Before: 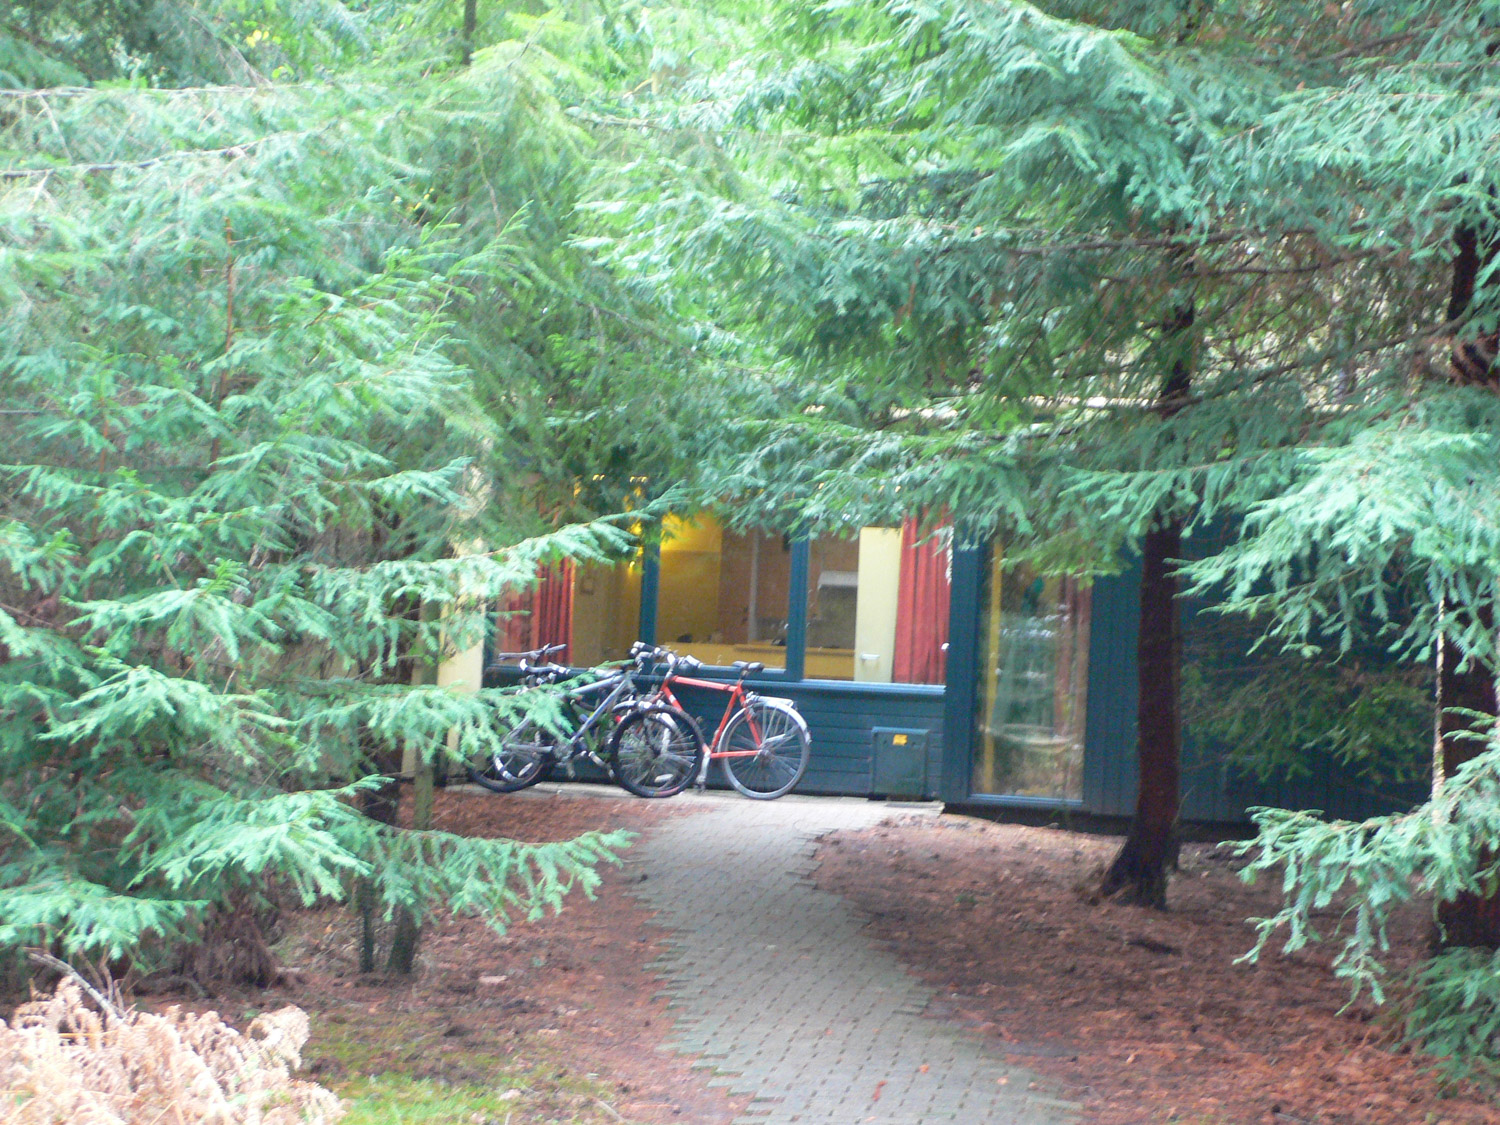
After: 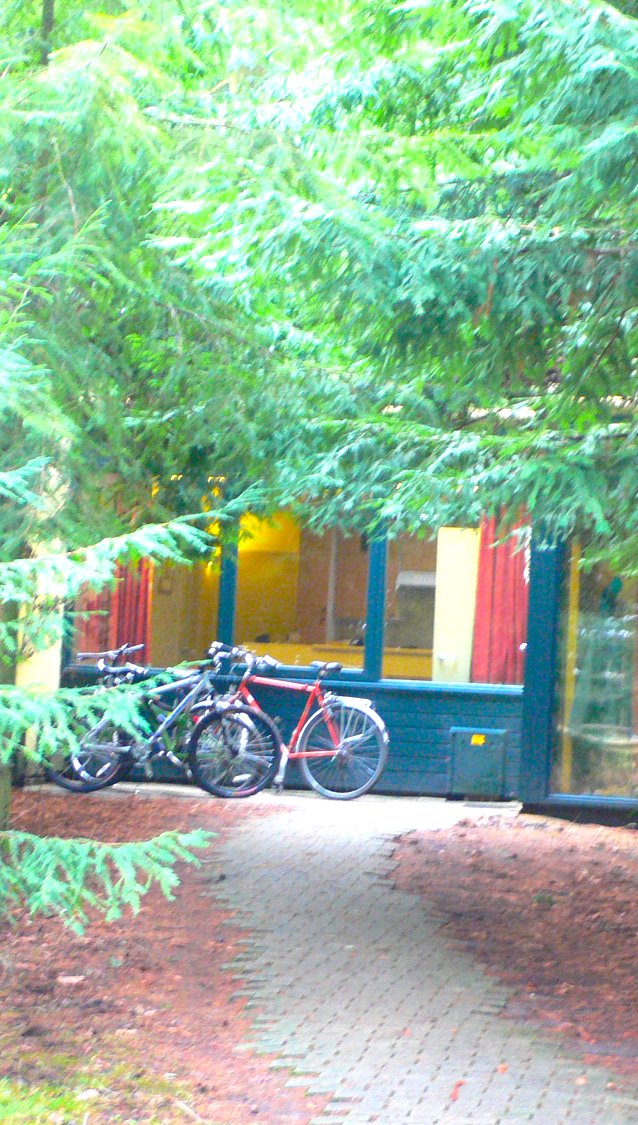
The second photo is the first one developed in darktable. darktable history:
crop: left 28.184%, right 29.229%
color balance rgb: linear chroma grading › global chroma 8.674%, perceptual saturation grading › global saturation 25.561%, global vibrance 12.83%
exposure: black level correction -0.002, exposure 0.542 EV, compensate exposure bias true, compensate highlight preservation false
